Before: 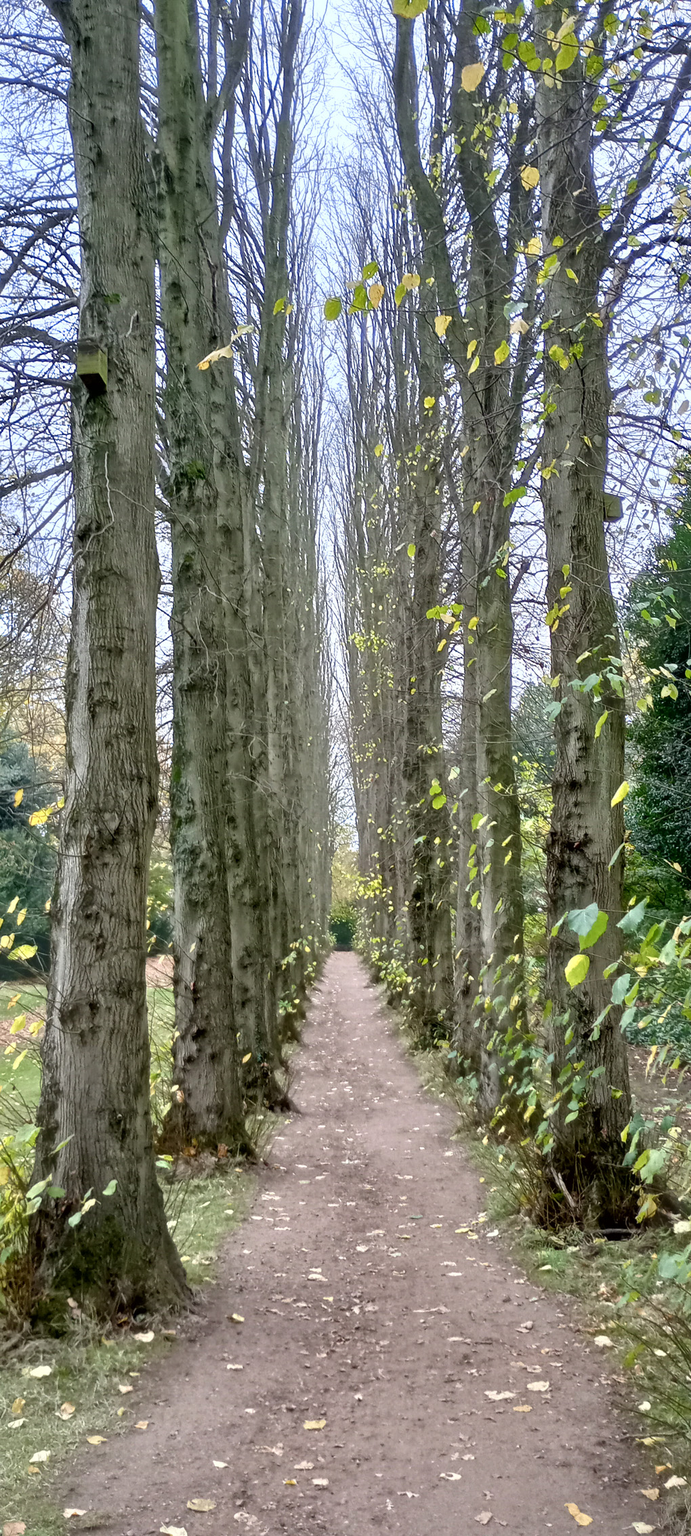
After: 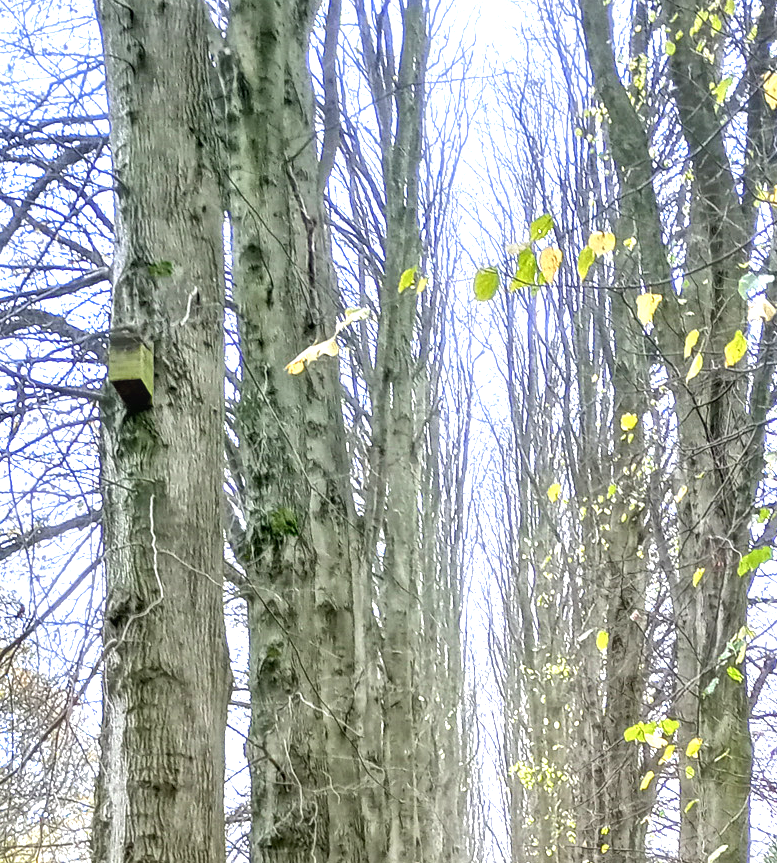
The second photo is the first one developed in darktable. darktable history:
local contrast: on, module defaults
crop: left 0.579%, top 7.627%, right 23.167%, bottom 54.275%
exposure: exposure 1 EV, compensate highlight preservation false
